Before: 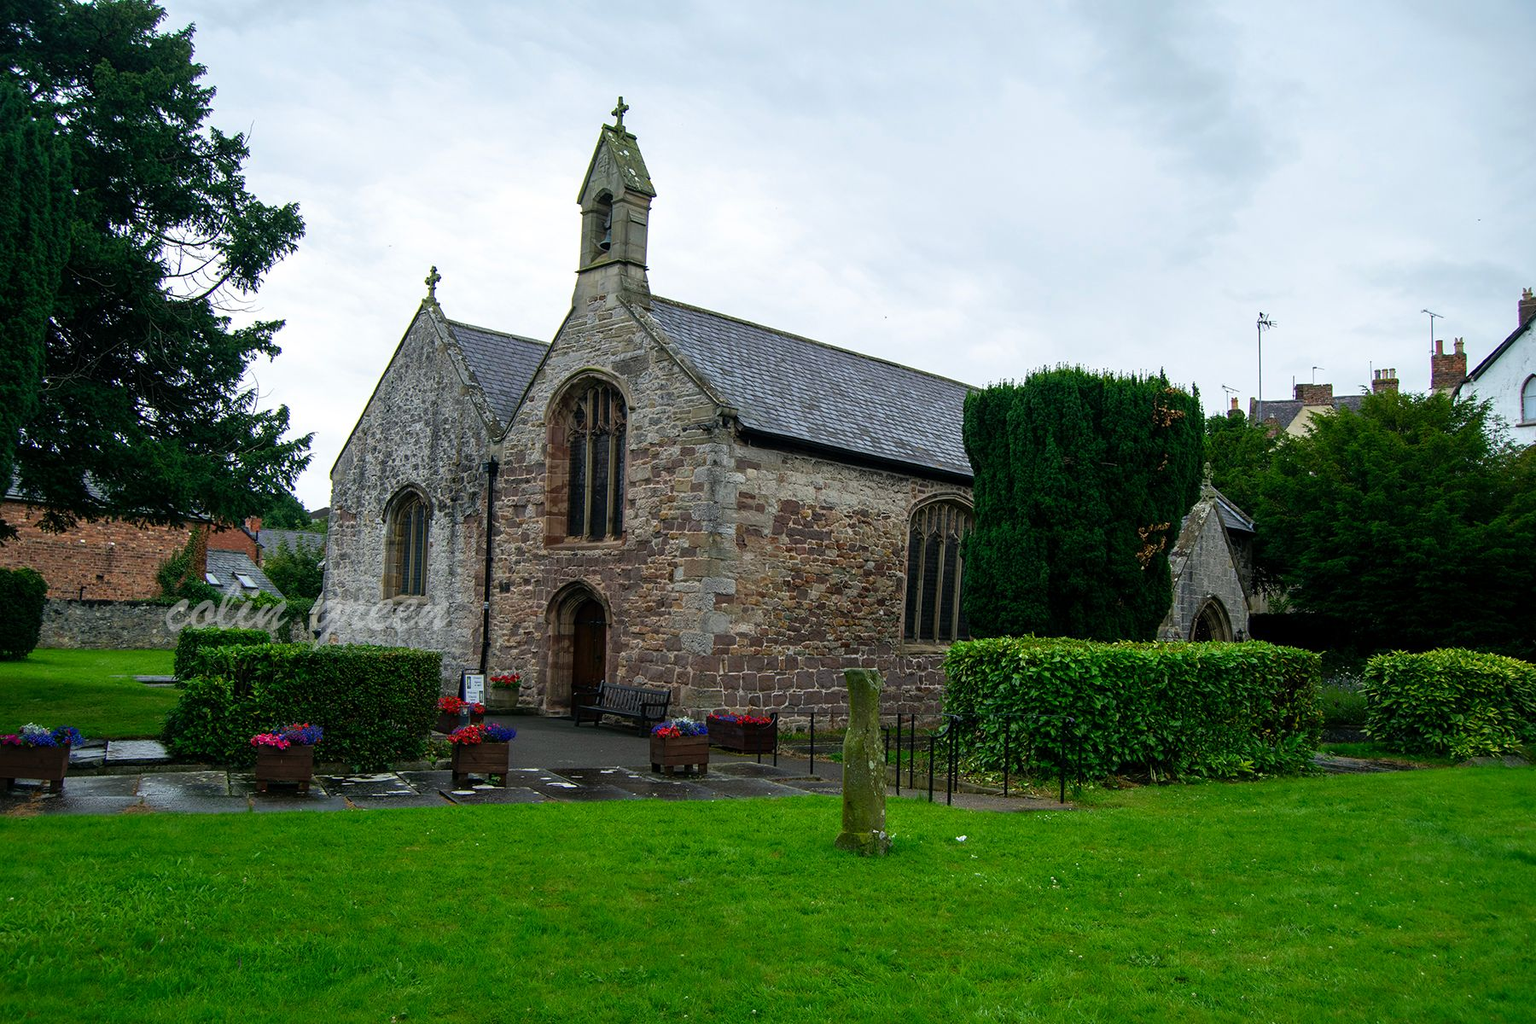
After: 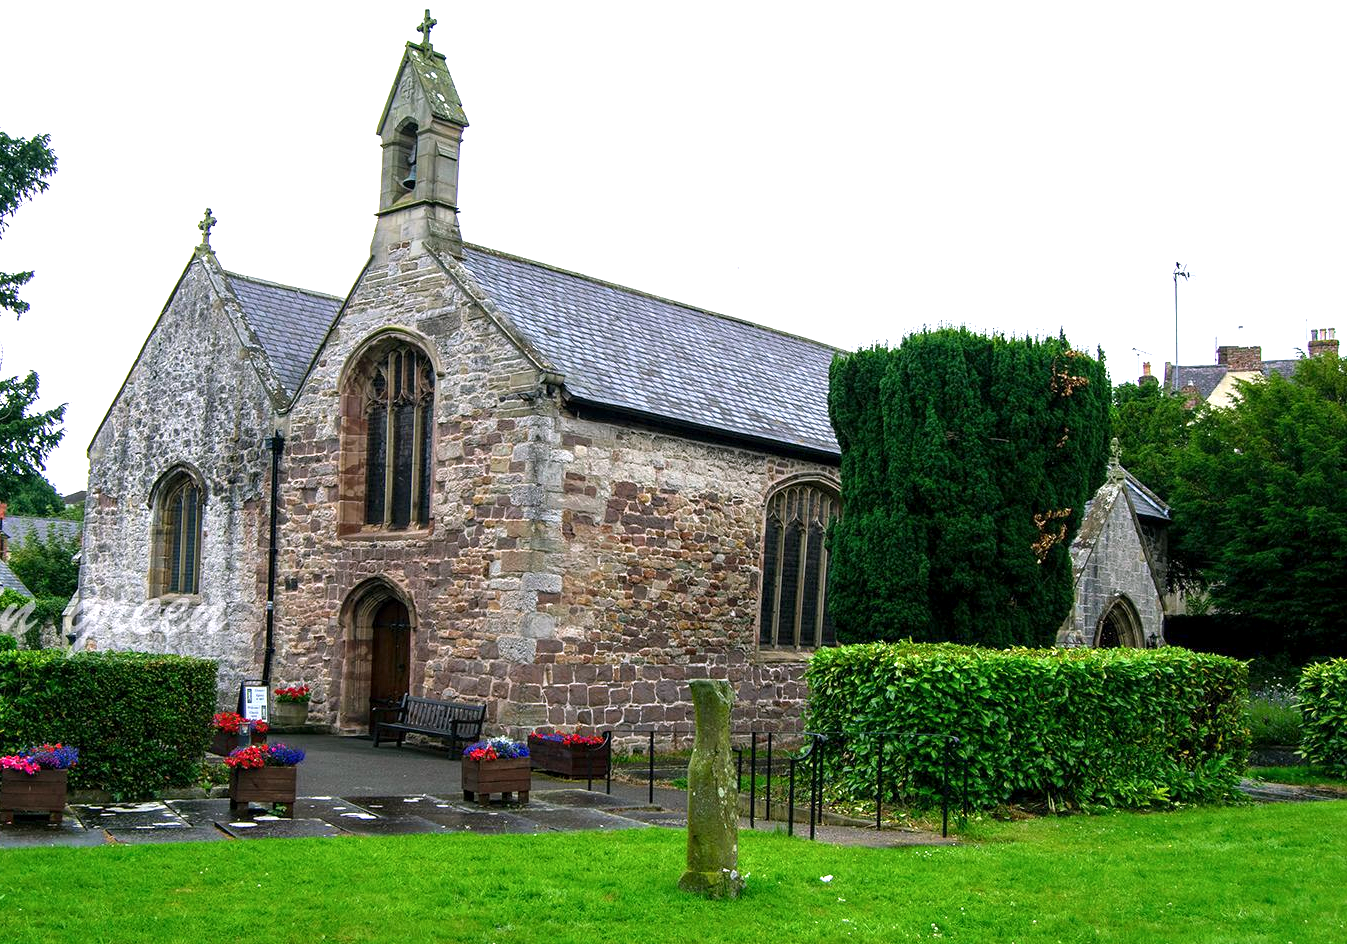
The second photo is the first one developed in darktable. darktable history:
exposure: black level correction 0, exposure 1 EV, compensate exposure bias true, compensate highlight preservation false
crop: left 16.7%, top 8.679%, right 8.453%, bottom 12.622%
color balance rgb: highlights gain › chroma 2.078%, highlights gain › hue 290.06°, perceptual saturation grading › global saturation 0.095%, saturation formula JzAzBz (2021)
local contrast: highlights 106%, shadows 99%, detail 119%, midtone range 0.2
